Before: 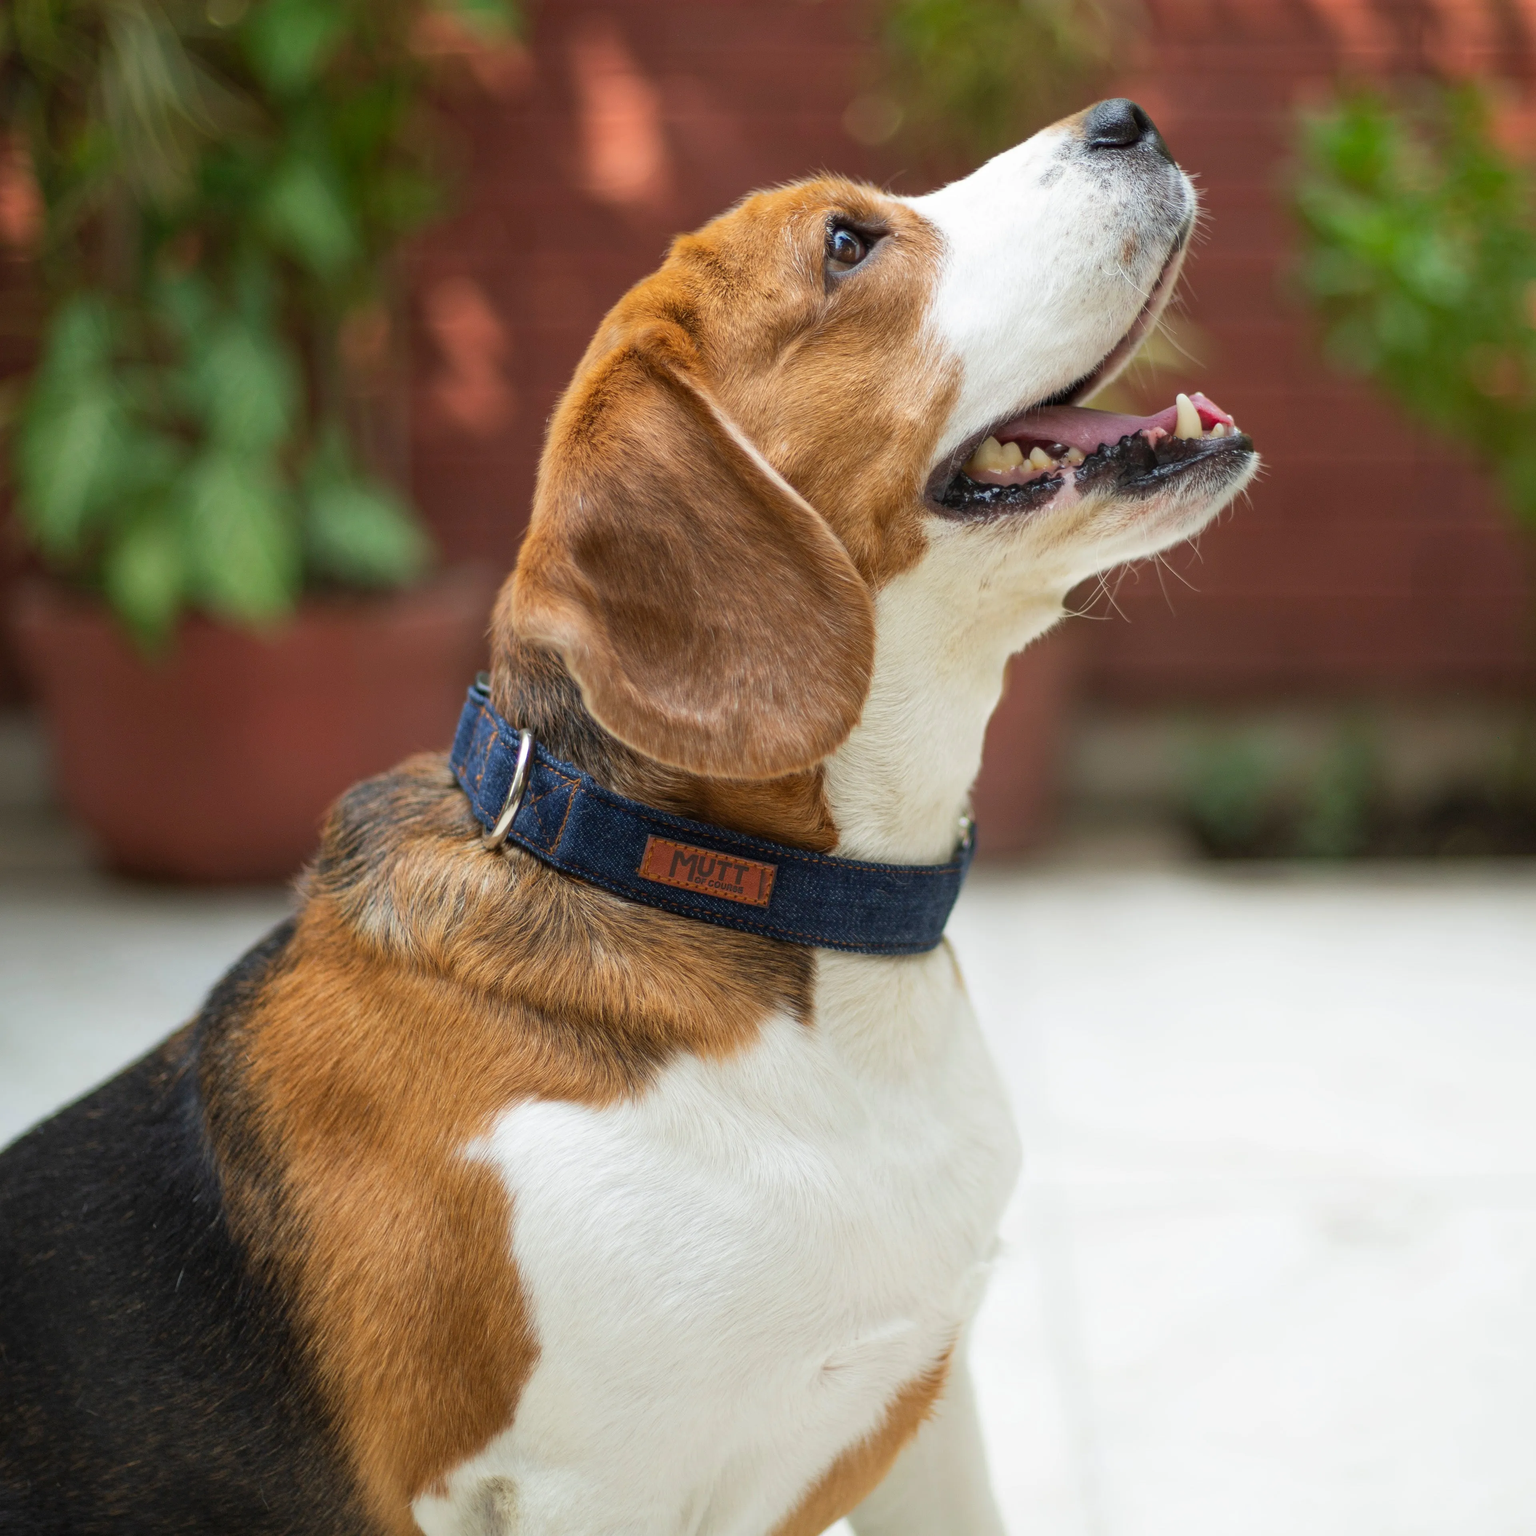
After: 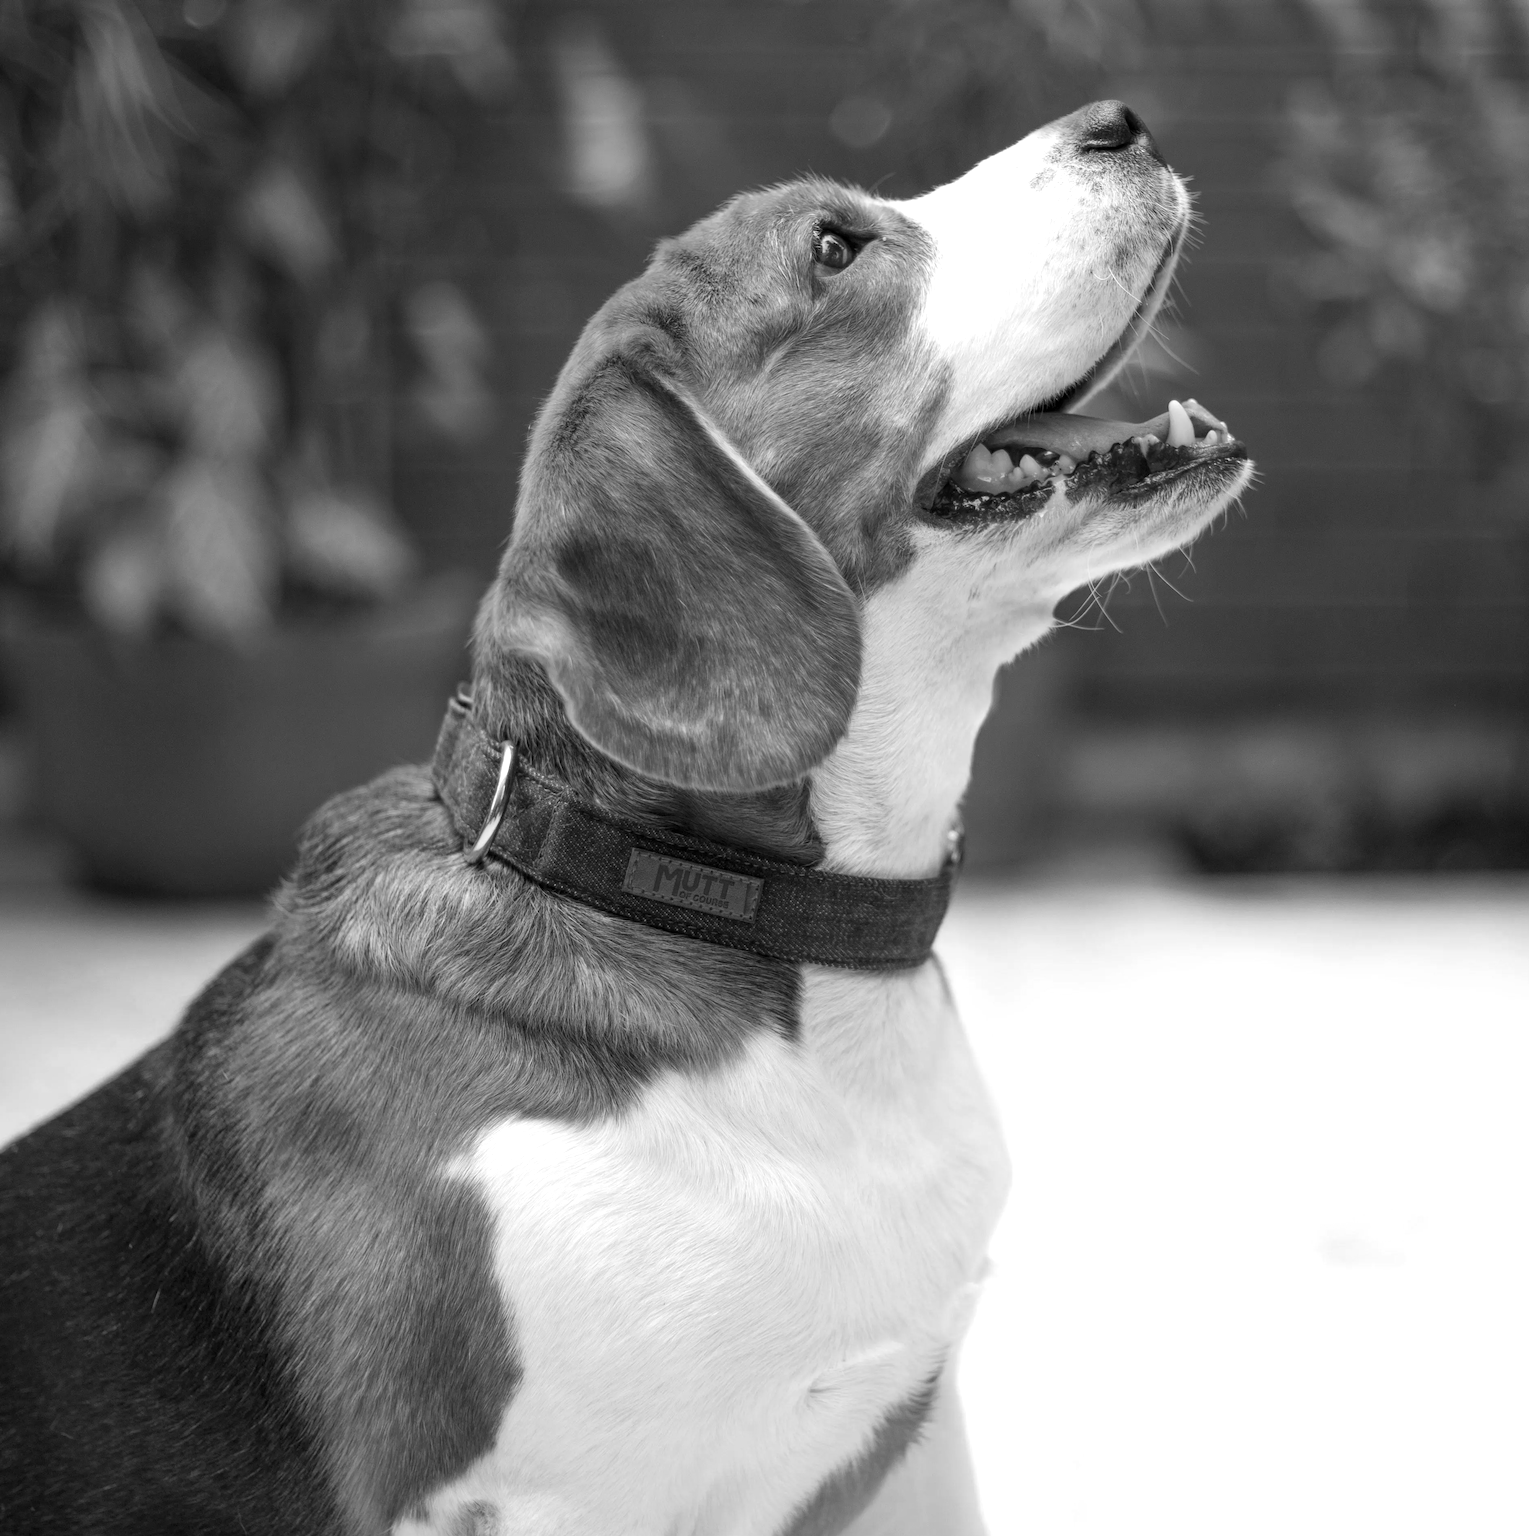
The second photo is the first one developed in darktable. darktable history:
local contrast: highlights 101%, shadows 103%, detail 119%, midtone range 0.2
color calibration: output gray [0.18, 0.41, 0.41, 0], illuminant as shot in camera, adaptation linear Bradford (ICC v4), x 0.405, y 0.404, temperature 3601.76 K
crop: left 1.742%, right 0.276%, bottom 1.581%
